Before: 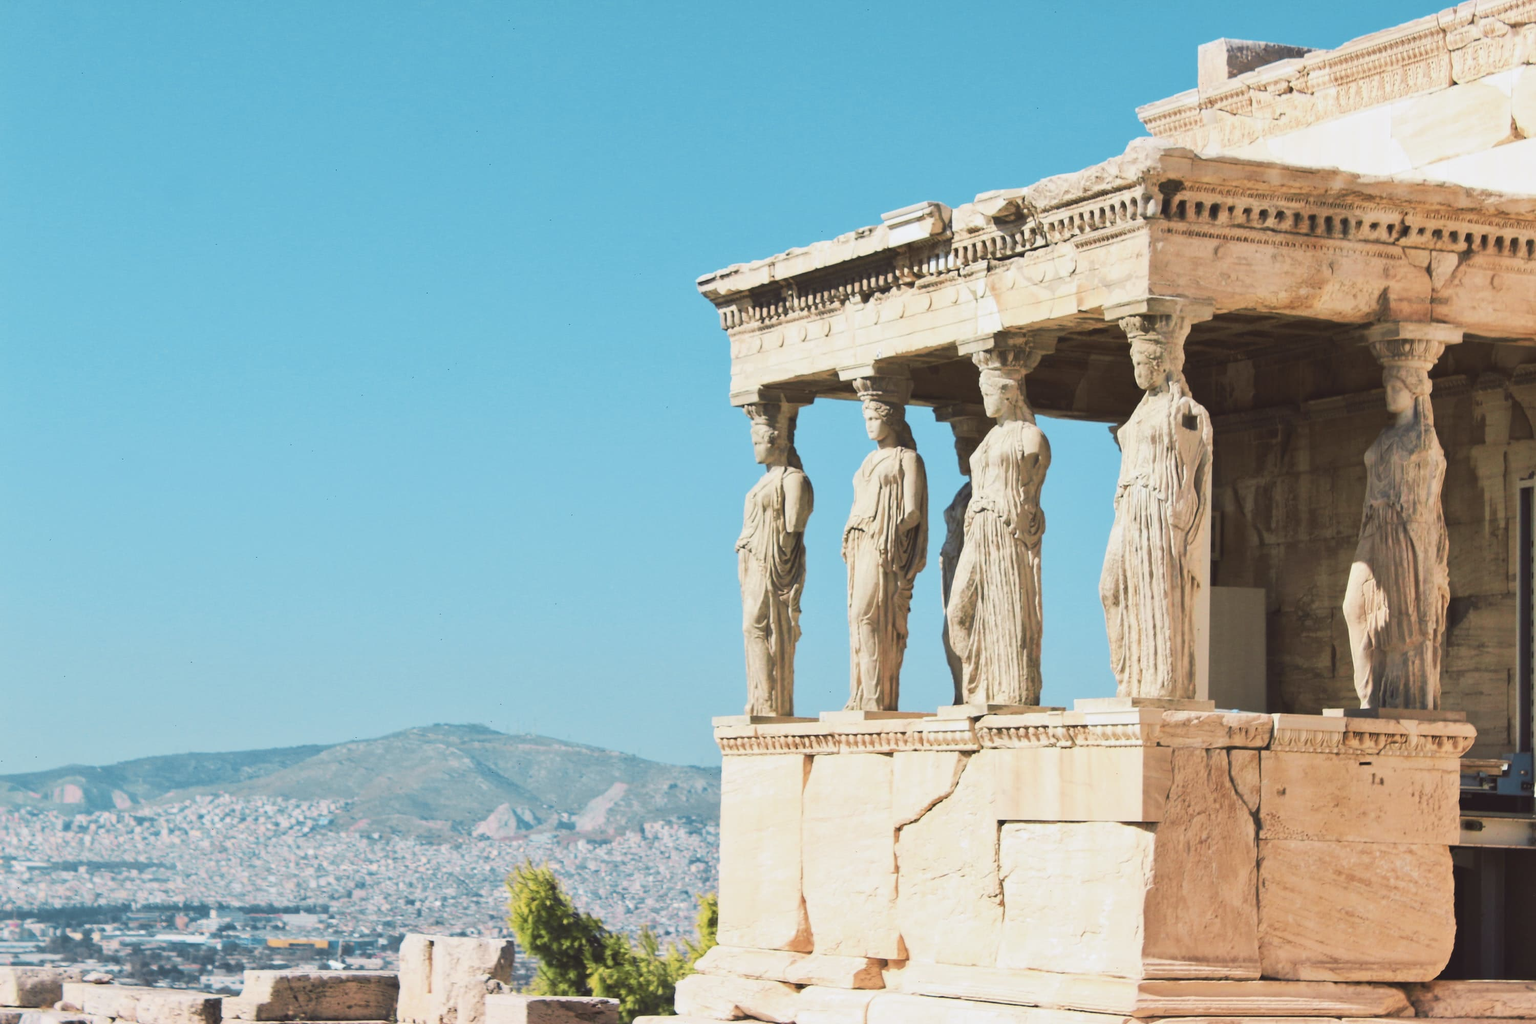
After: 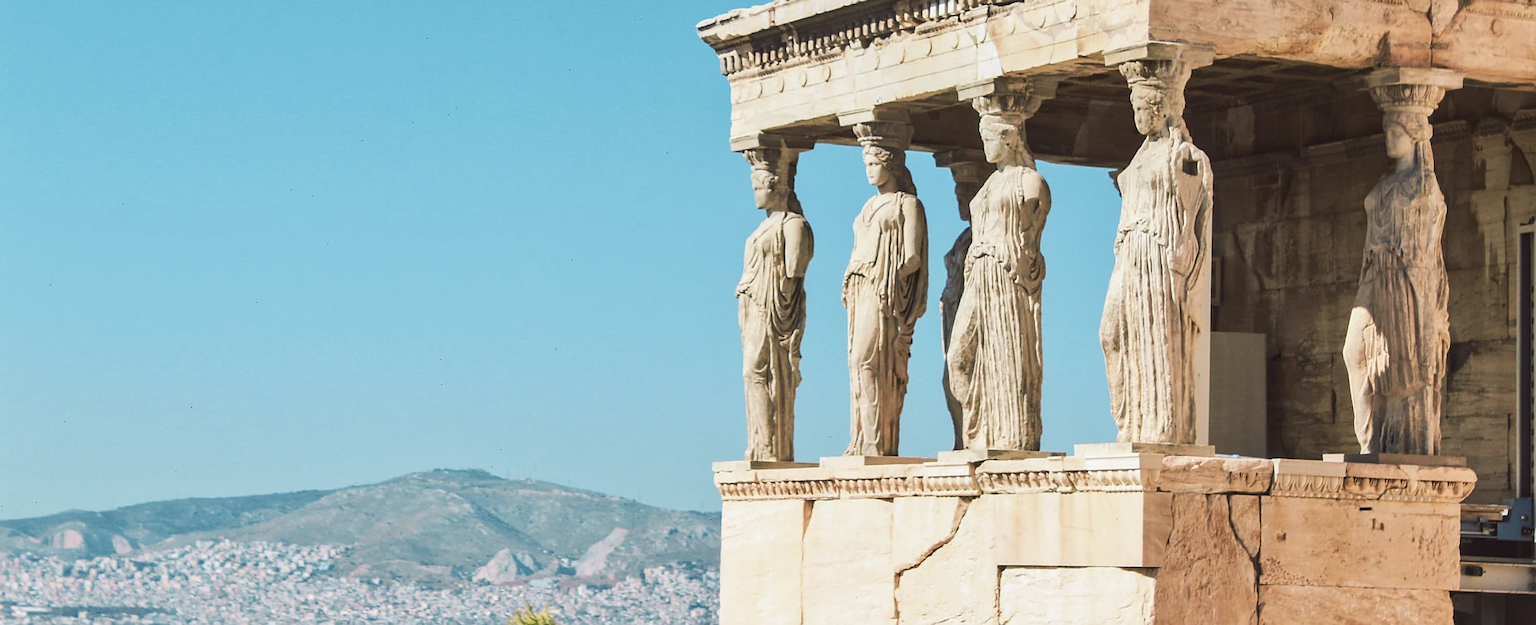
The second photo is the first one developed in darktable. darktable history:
crop and rotate: top 24.944%, bottom 13.964%
sharpen: on, module defaults
local contrast: detail 130%
